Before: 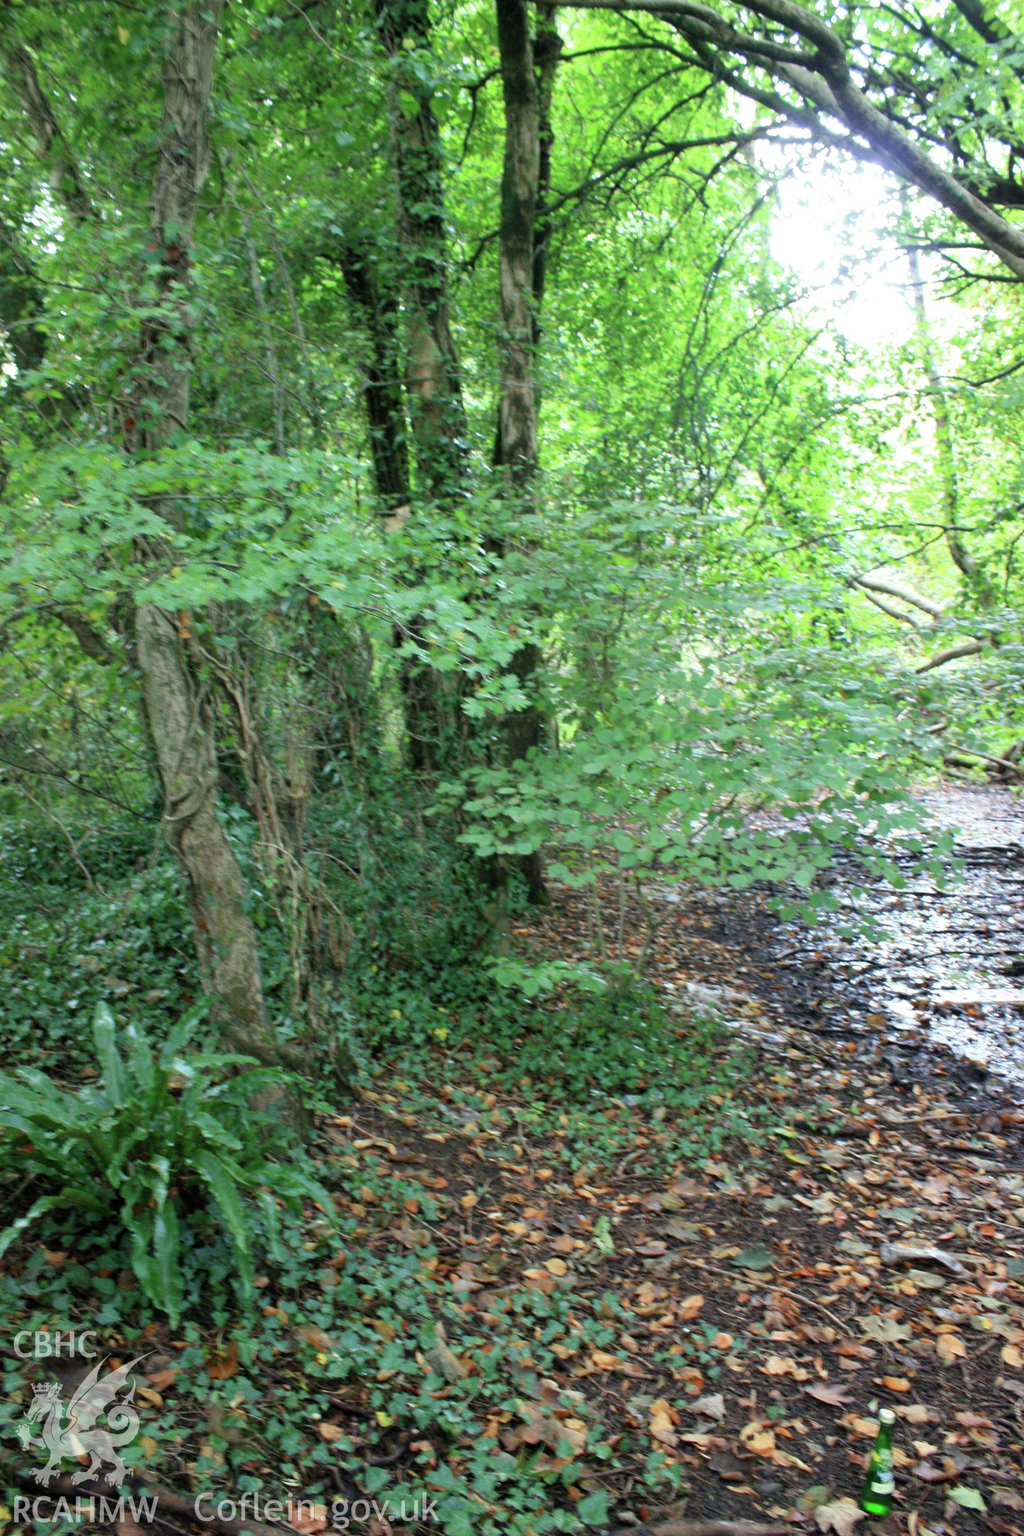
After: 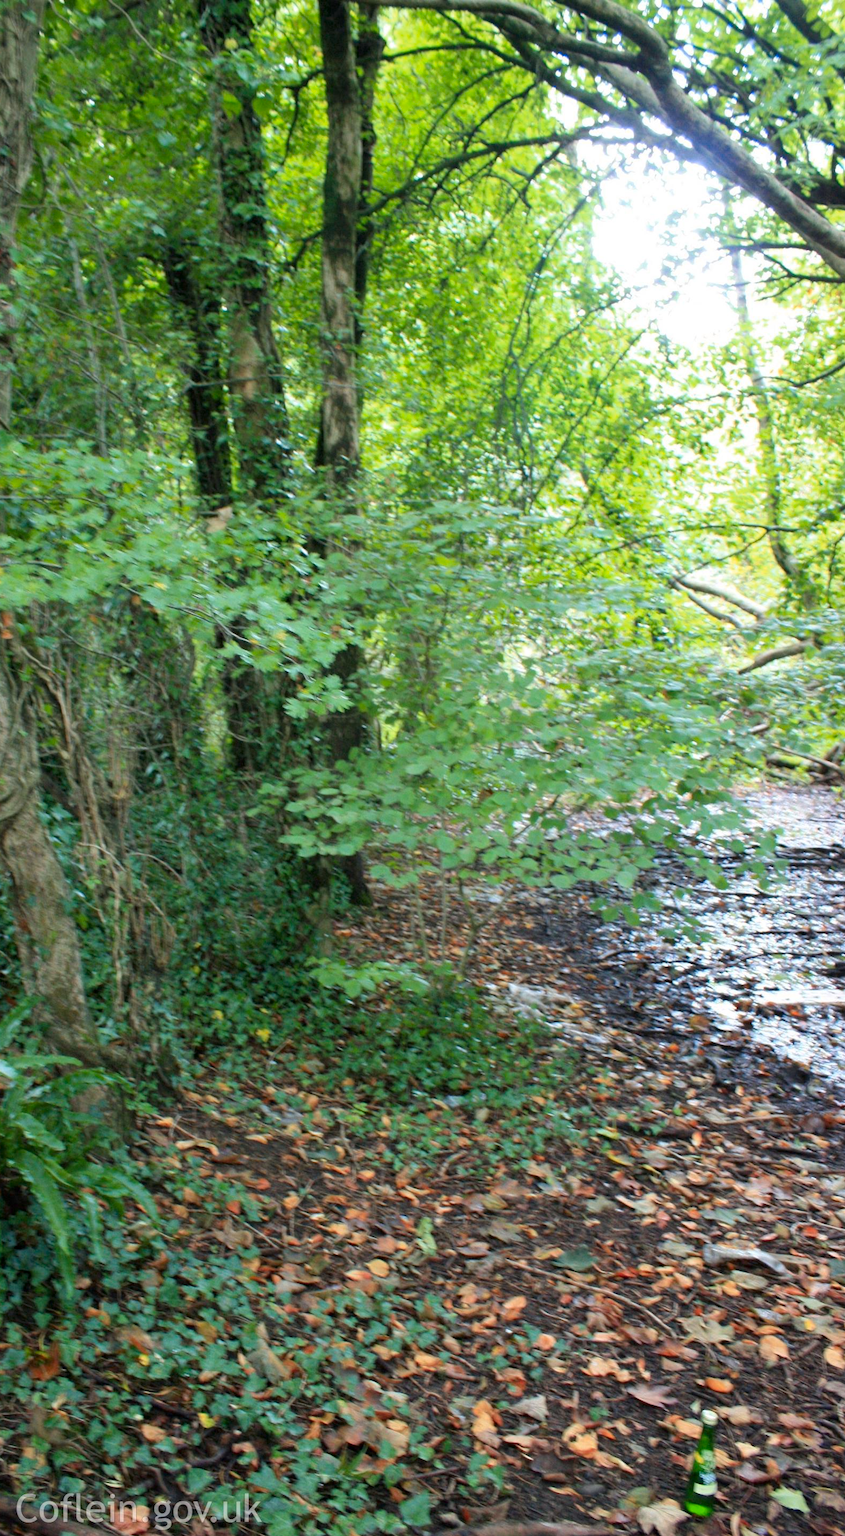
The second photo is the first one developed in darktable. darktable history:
color zones: curves: ch1 [(0.235, 0.558) (0.75, 0.5)]; ch2 [(0.25, 0.462) (0.749, 0.457)]
crop: left 17.446%, bottom 0.048%
